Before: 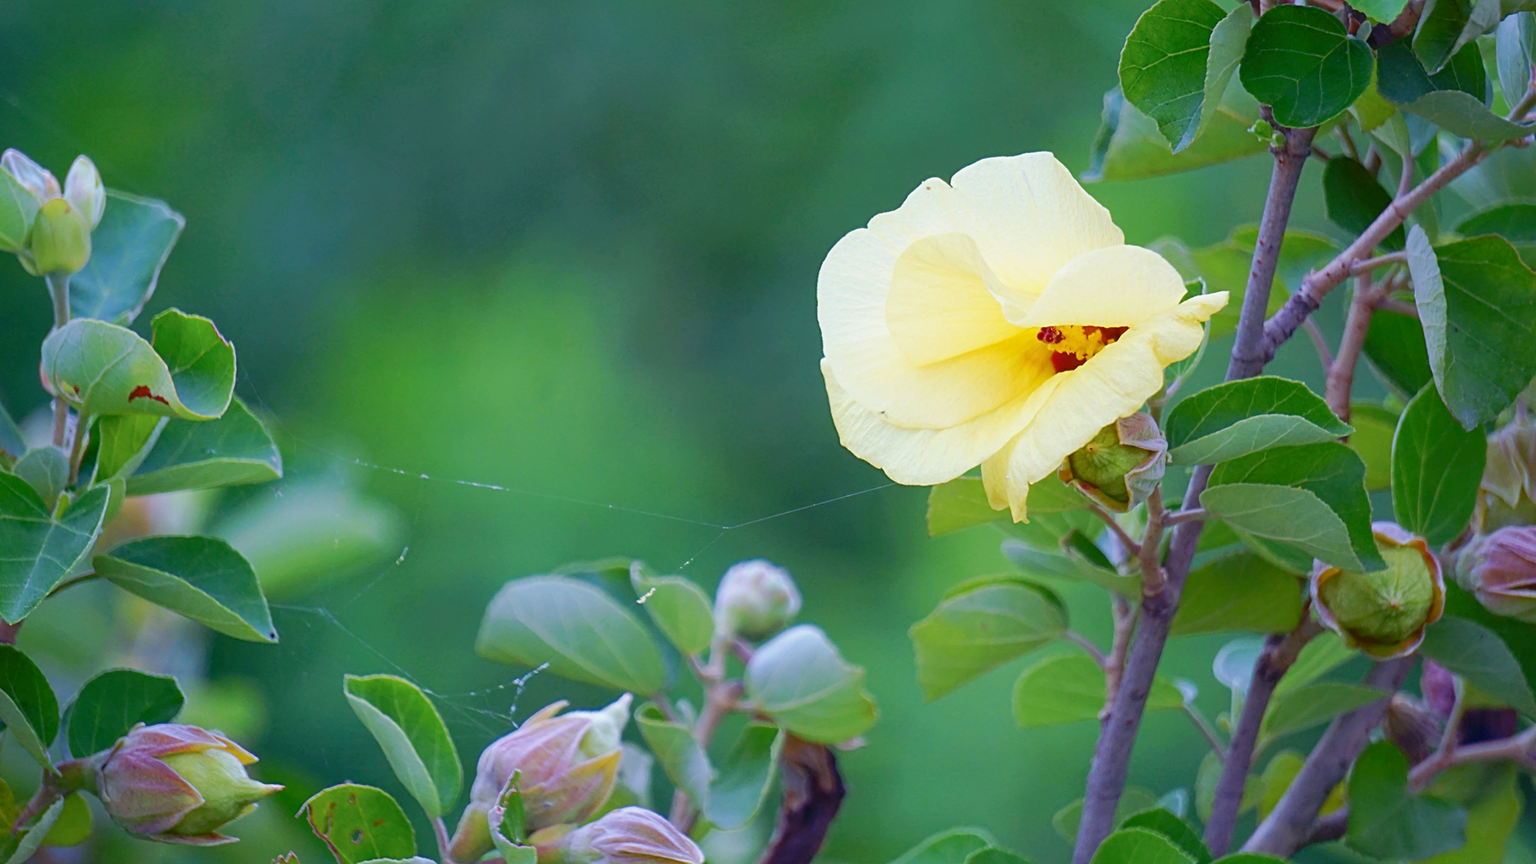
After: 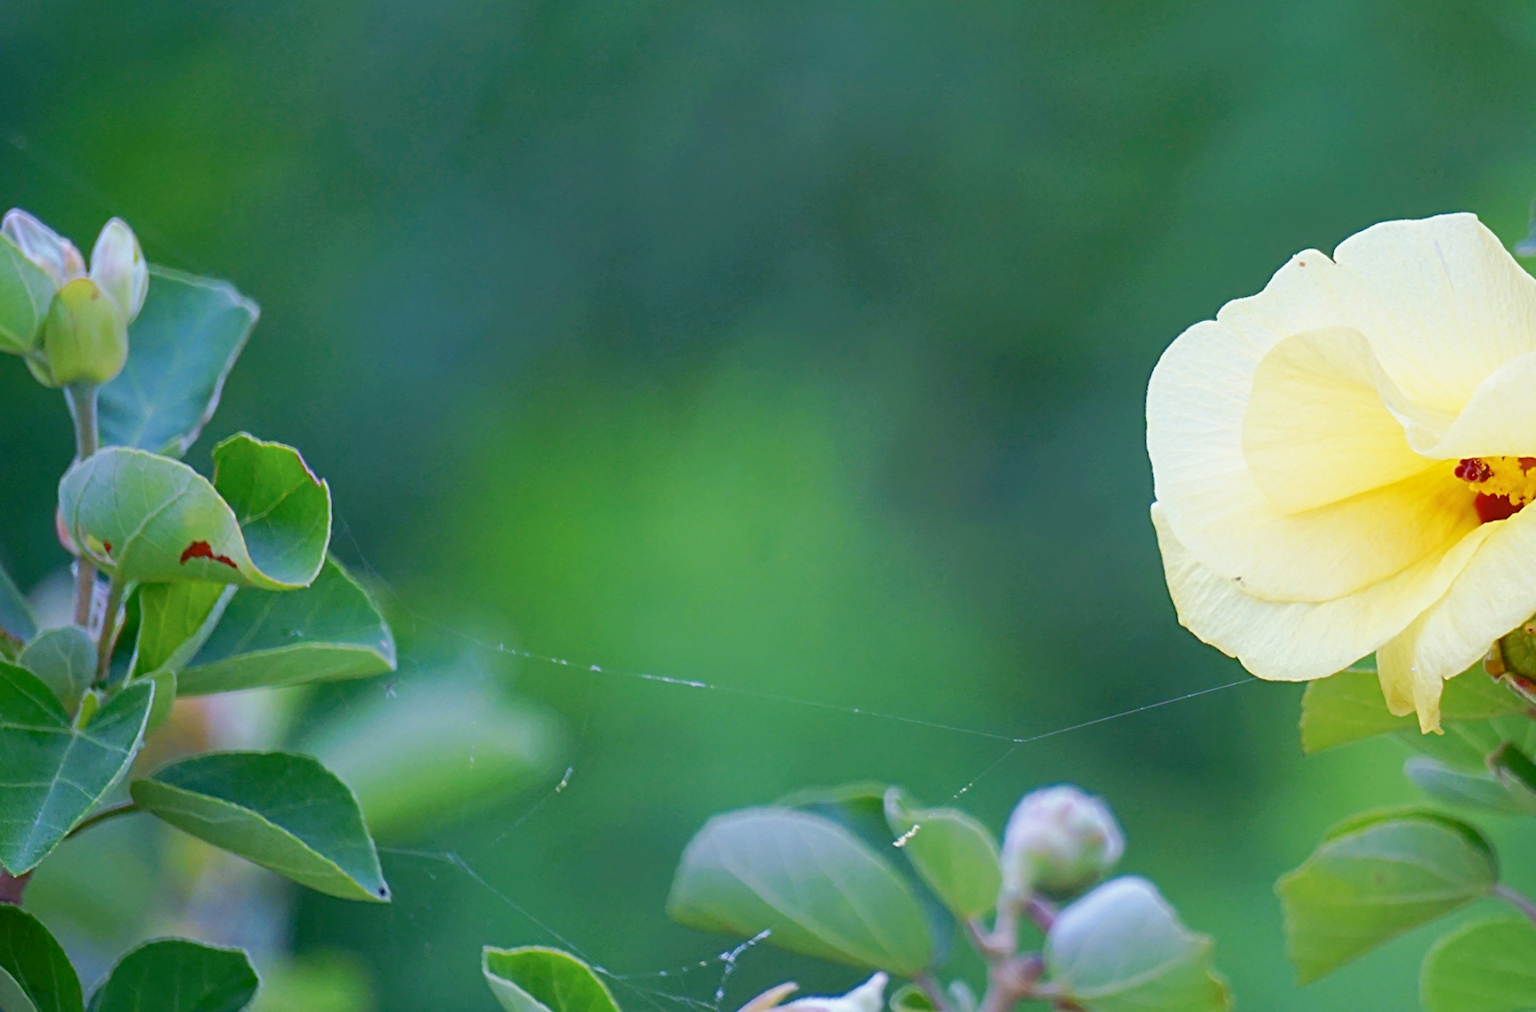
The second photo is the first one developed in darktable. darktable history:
crop: right 28.695%, bottom 16.458%
